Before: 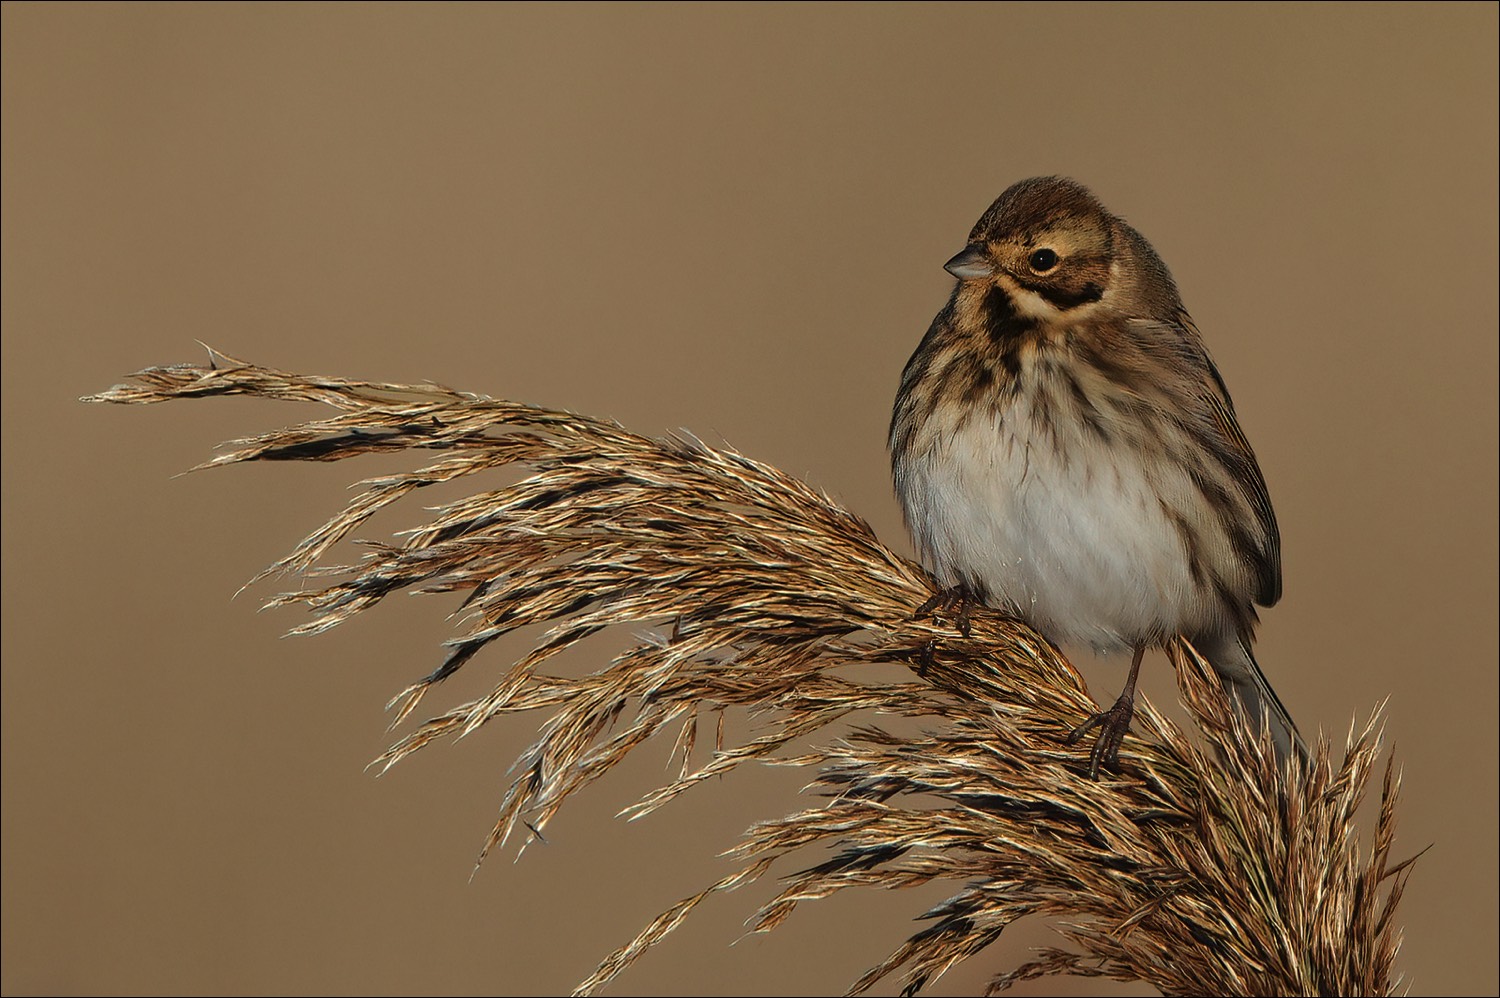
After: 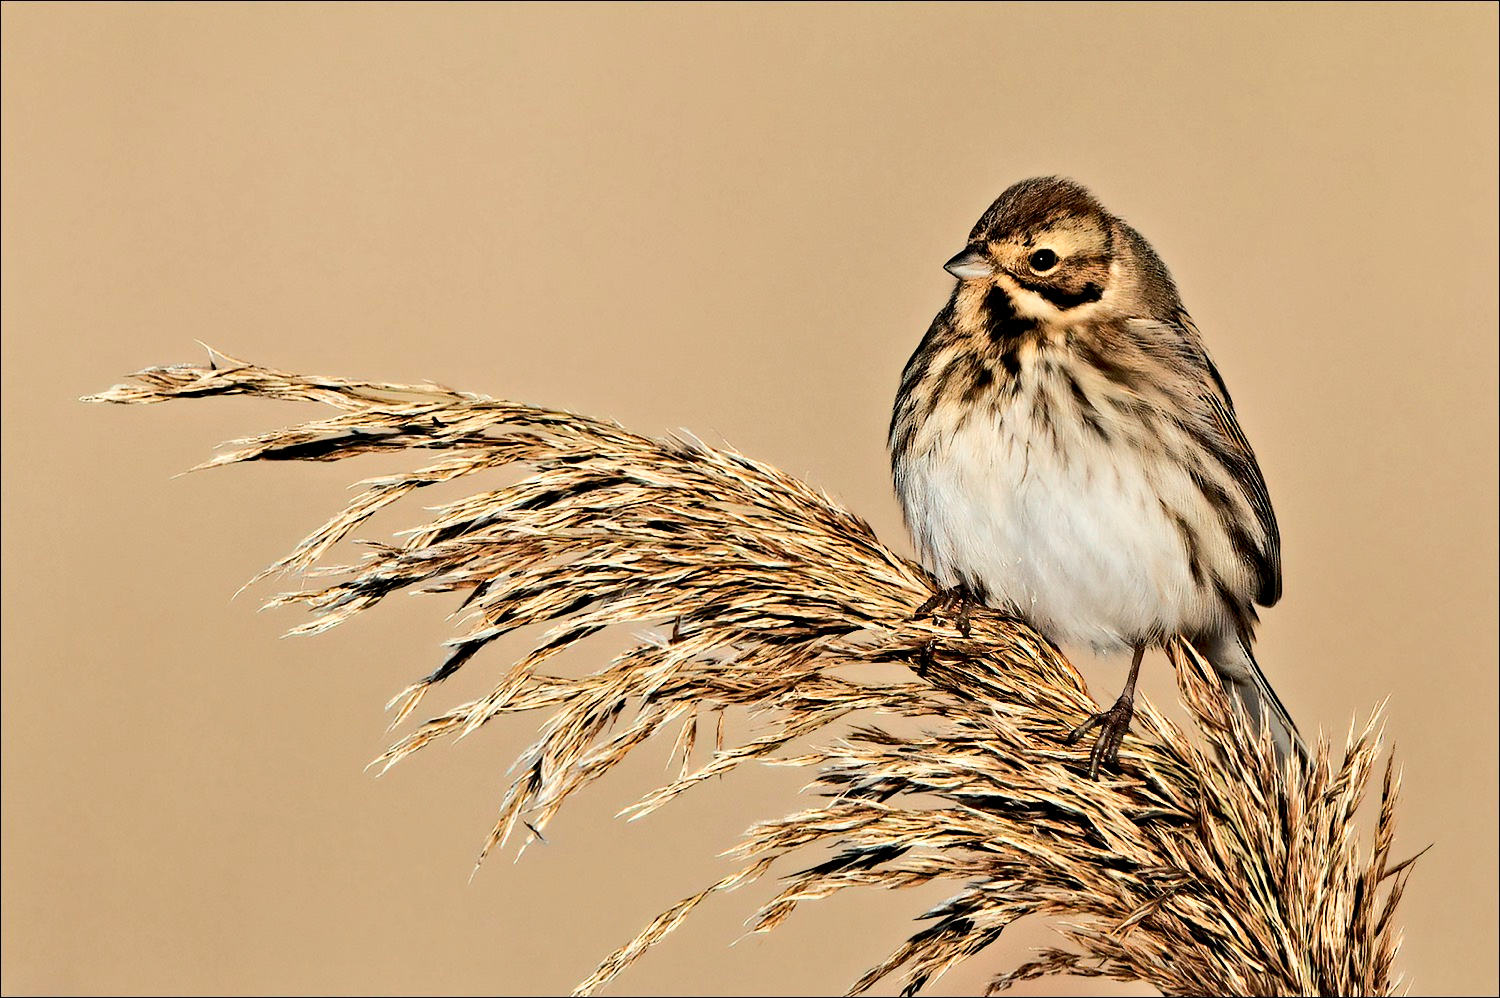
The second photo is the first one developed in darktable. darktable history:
contrast equalizer: y [[0.511, 0.558, 0.631, 0.632, 0.559, 0.512], [0.5 ×6], [0.507, 0.559, 0.627, 0.644, 0.647, 0.647], [0 ×6], [0 ×6]]
base curve: curves: ch0 [(0, 0) (0.025, 0.046) (0.112, 0.277) (0.467, 0.74) (0.814, 0.929) (1, 0.942)]
